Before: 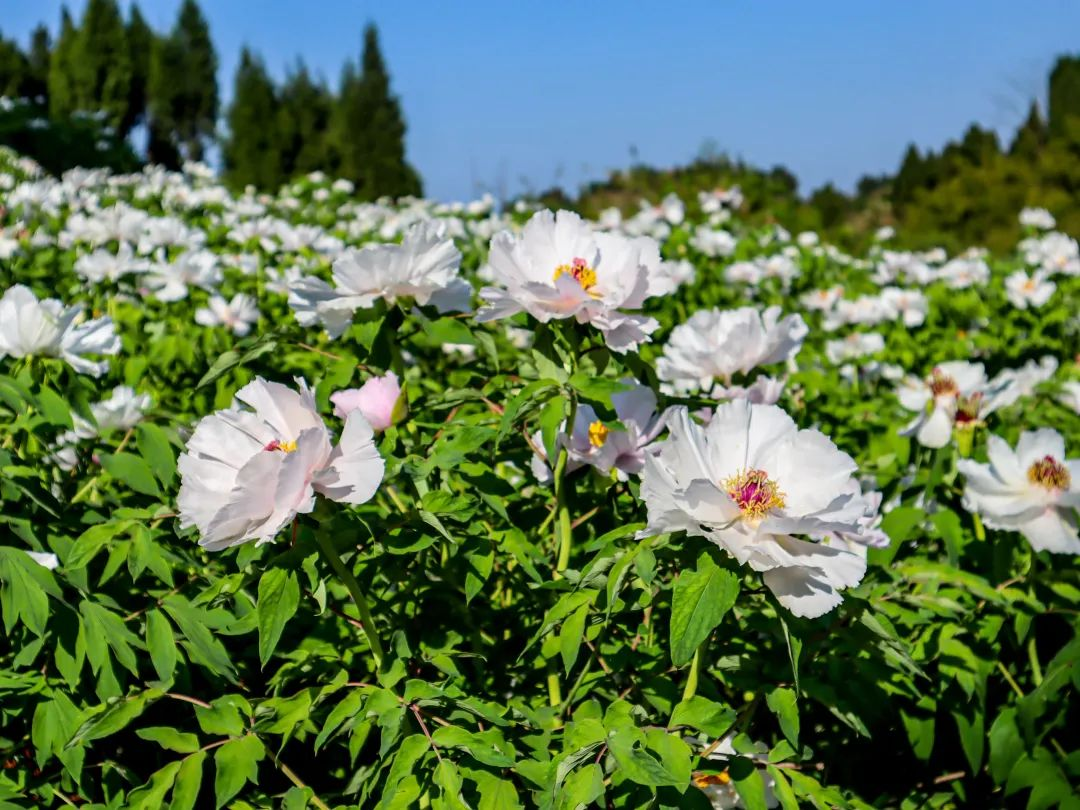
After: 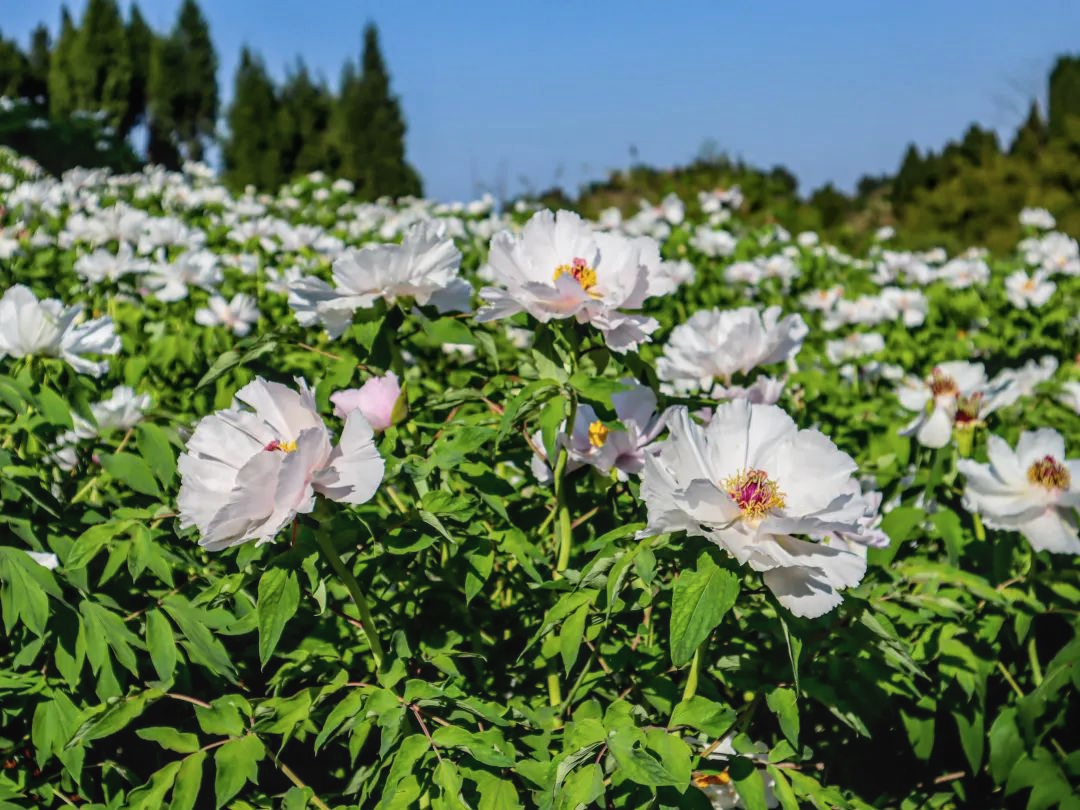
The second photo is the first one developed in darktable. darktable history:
exposure: compensate highlight preservation false
local contrast: on, module defaults
contrast brightness saturation: contrast -0.1, saturation -0.1
